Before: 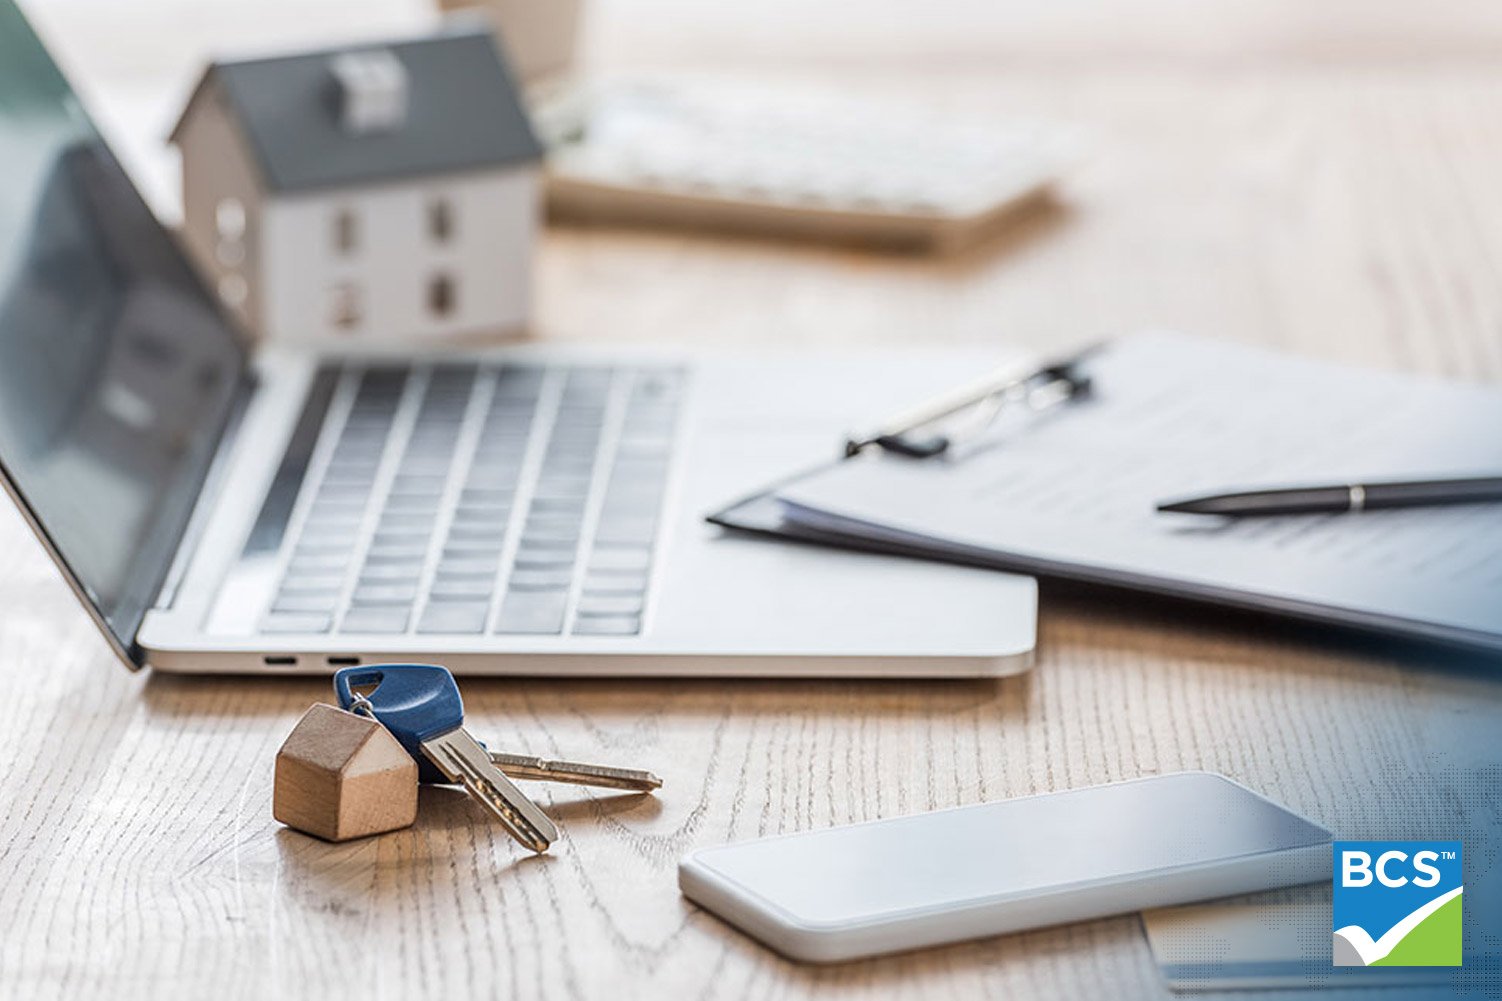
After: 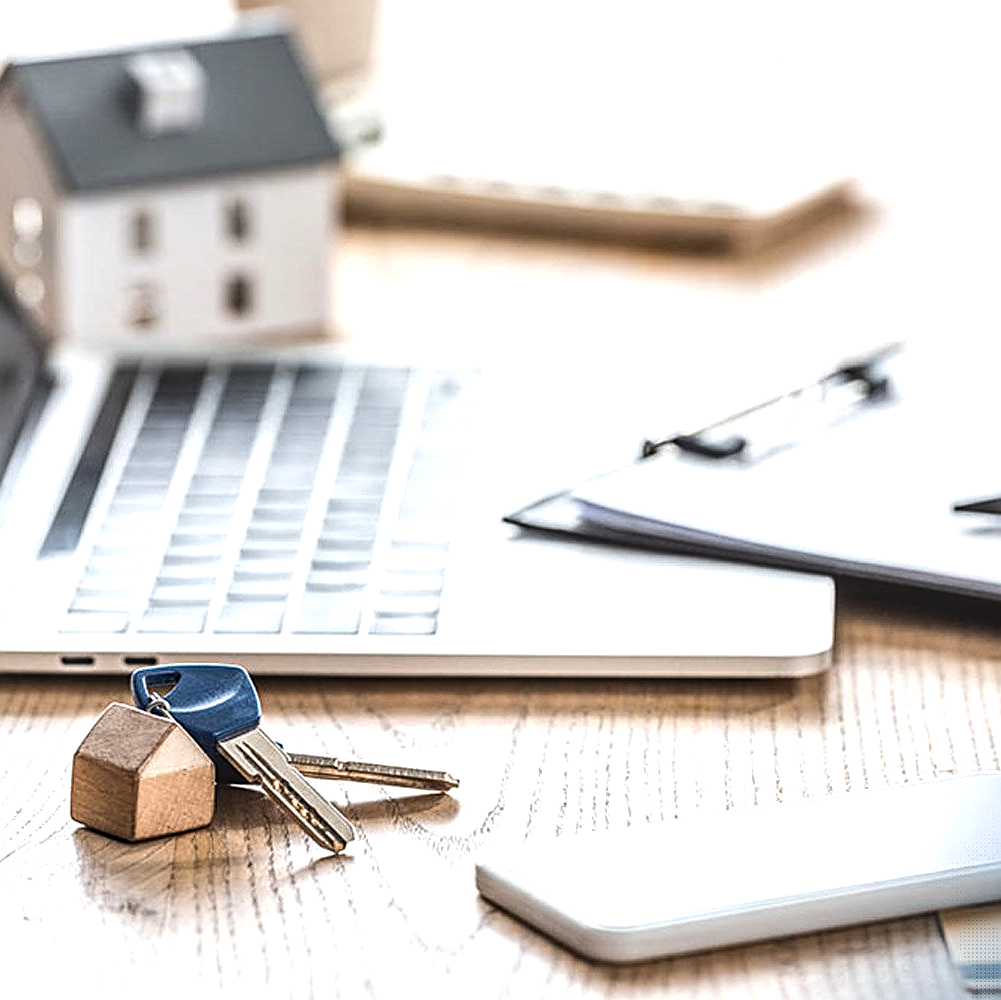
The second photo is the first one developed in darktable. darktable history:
sharpen: on, module defaults
tone equalizer: -8 EV -0.75 EV, -7 EV -0.7 EV, -6 EV -0.6 EV, -5 EV -0.4 EV, -3 EV 0.4 EV, -2 EV 0.6 EV, -1 EV 0.7 EV, +0 EV 0.75 EV, edges refinement/feathering 500, mask exposure compensation -1.57 EV, preserve details no
crop and rotate: left 13.537%, right 19.796%
local contrast: on, module defaults
